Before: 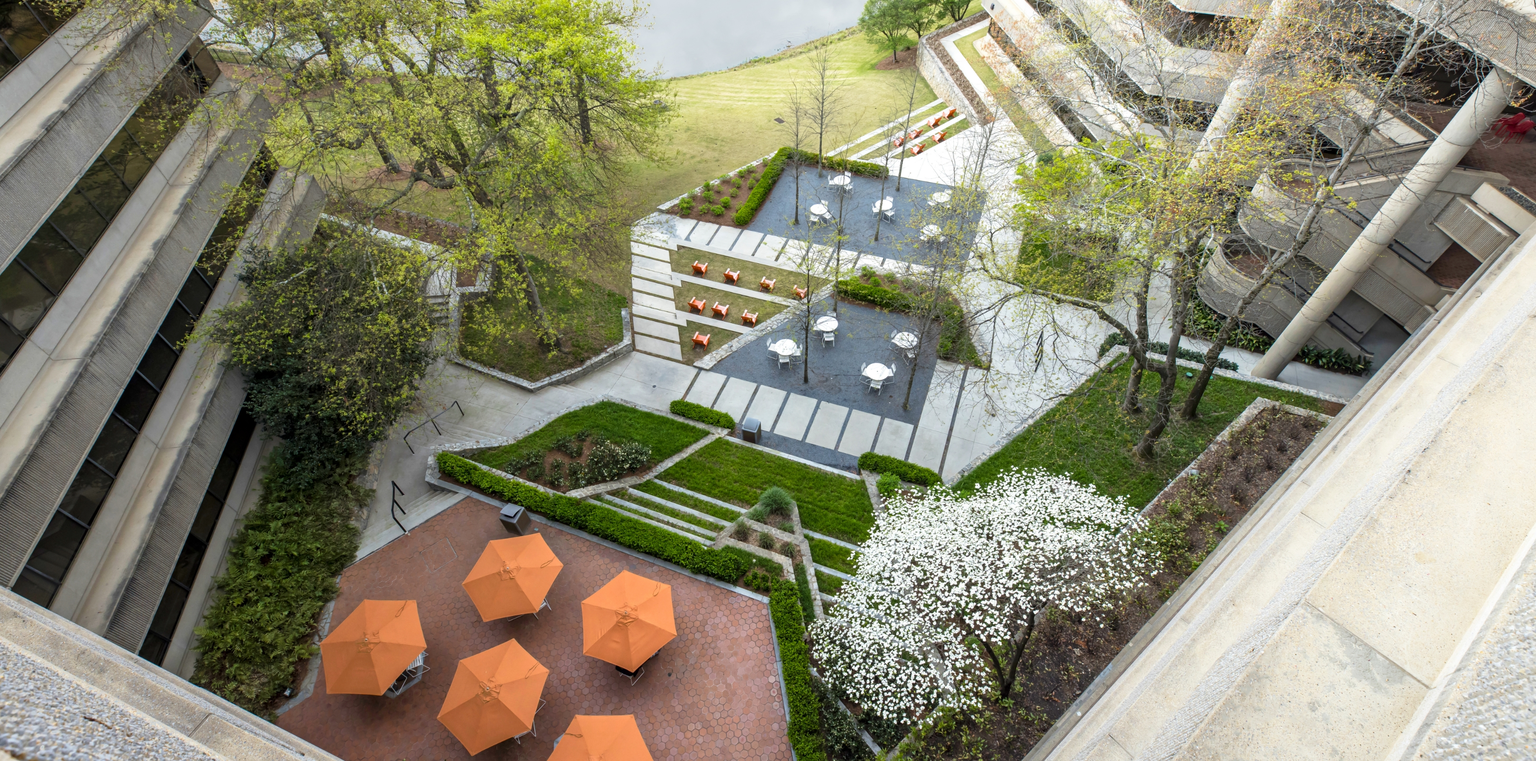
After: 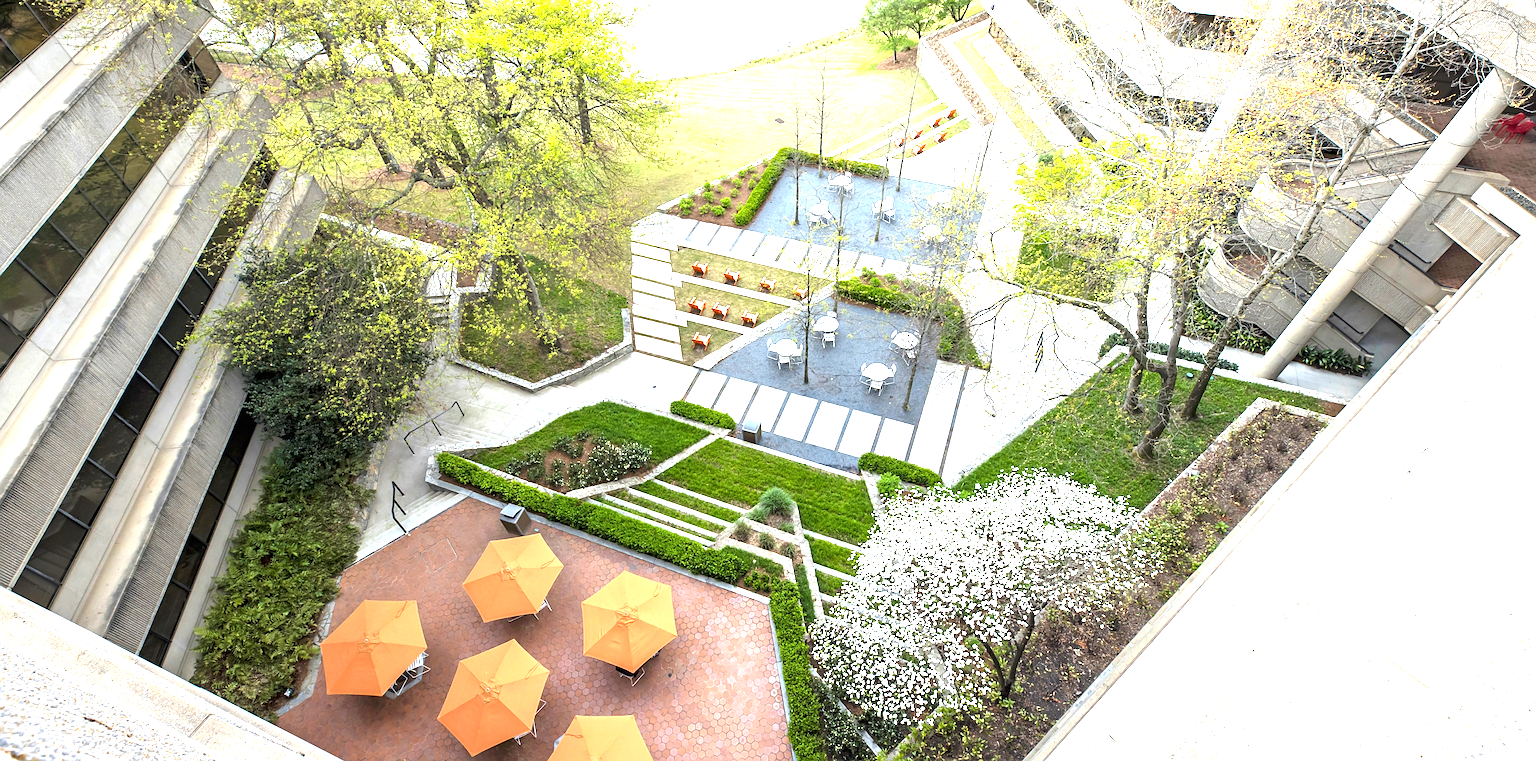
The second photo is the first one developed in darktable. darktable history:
exposure: black level correction 0, exposure 1.5 EV, compensate exposure bias true, compensate highlight preservation false
sharpen: on, module defaults
